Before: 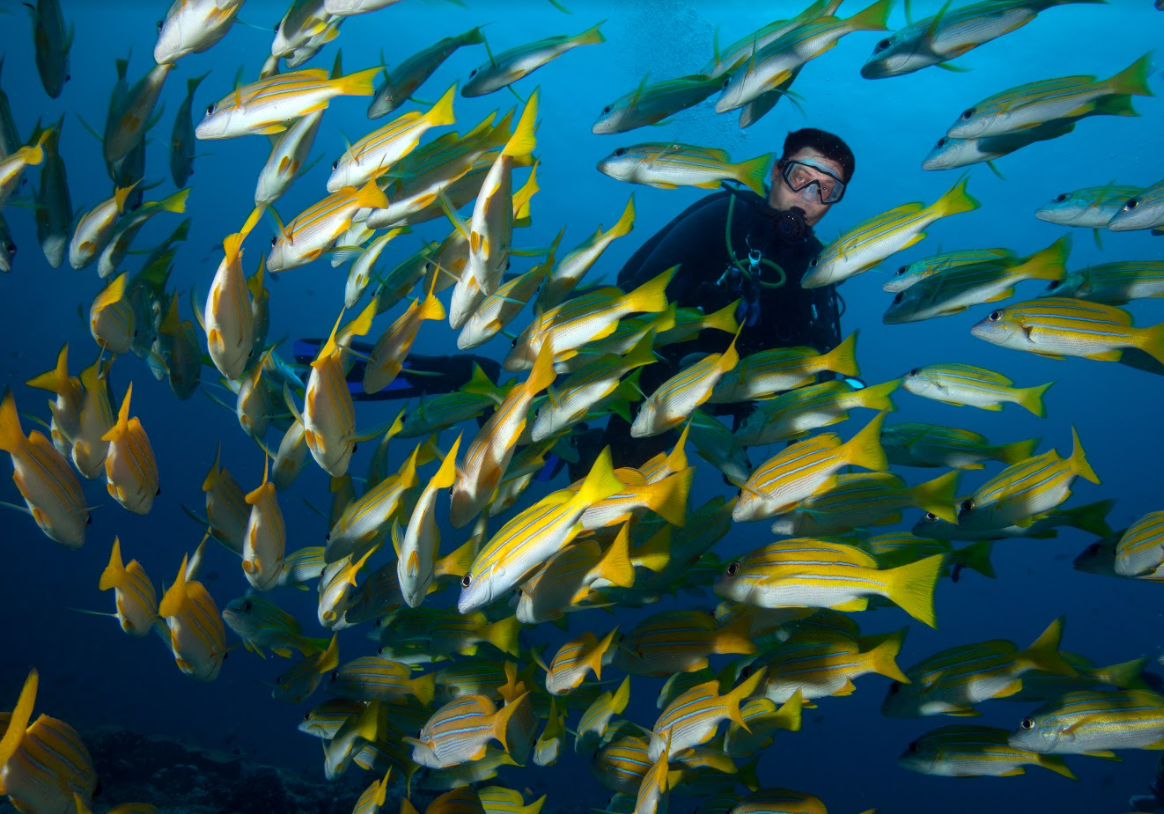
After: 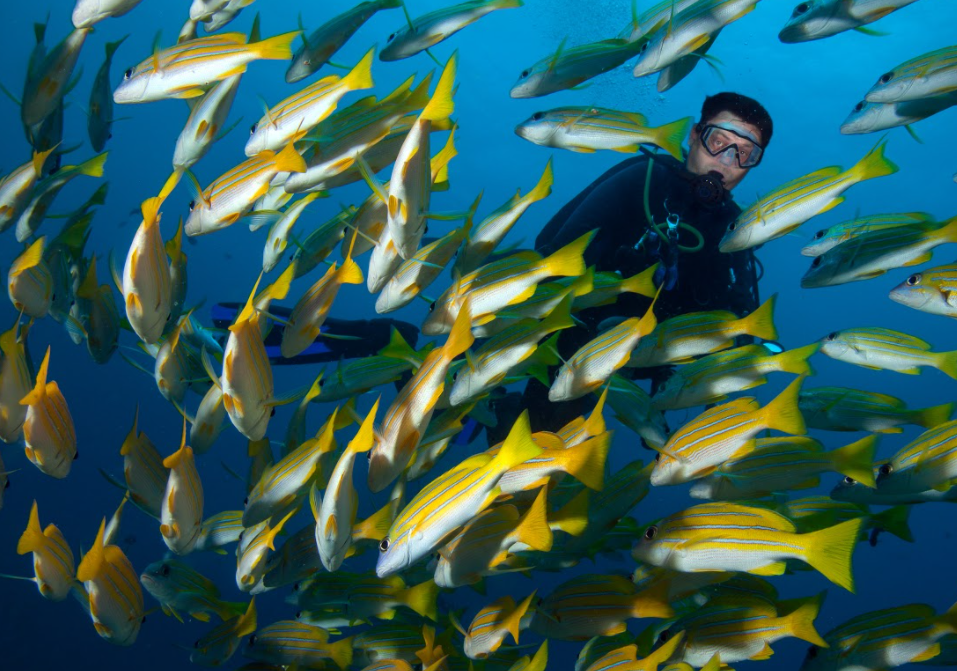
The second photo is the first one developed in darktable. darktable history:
crop and rotate: left 7.128%, top 4.442%, right 10.585%, bottom 13.046%
